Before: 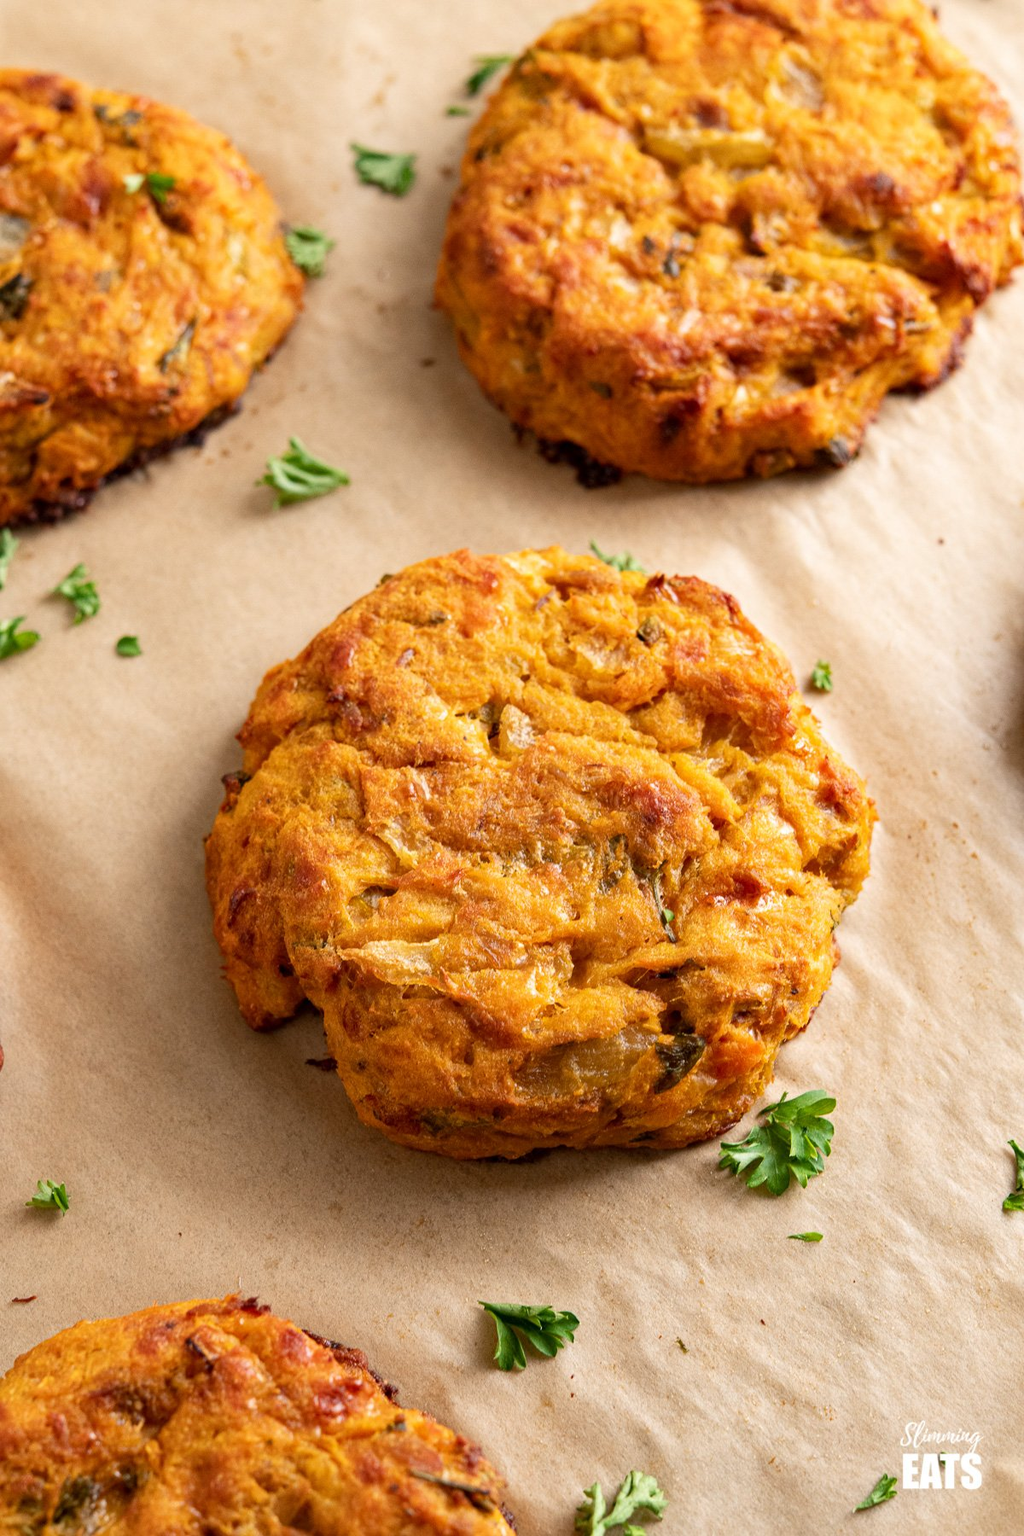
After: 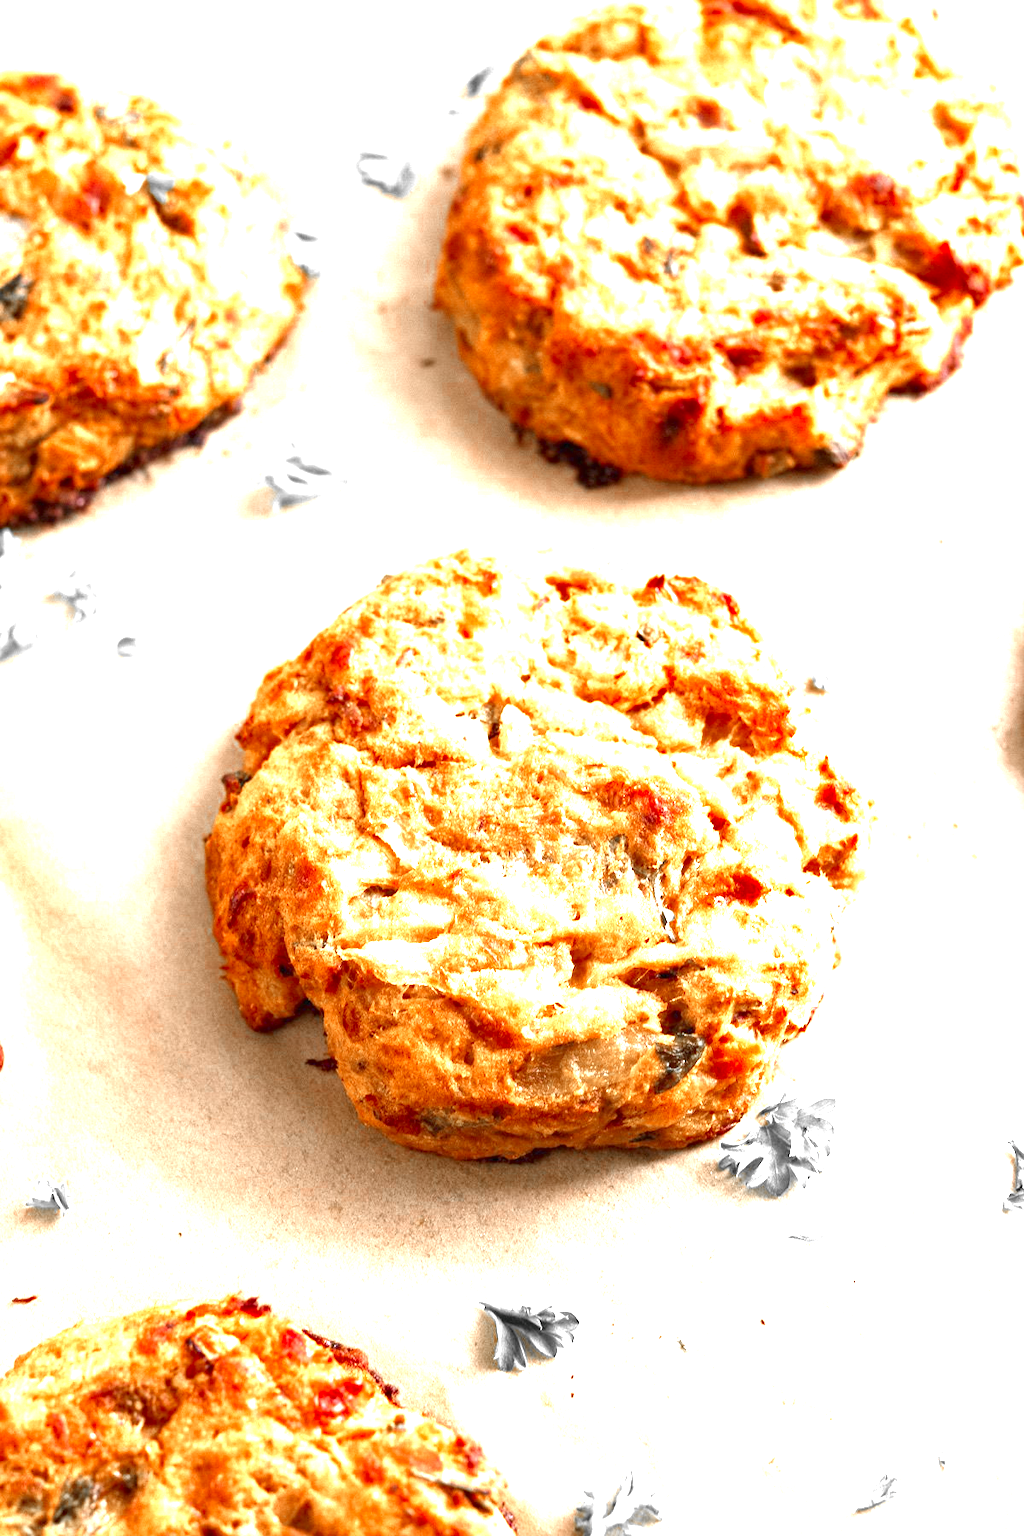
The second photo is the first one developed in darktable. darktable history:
color zones: curves: ch0 [(0, 0.497) (0.096, 0.361) (0.221, 0.538) (0.429, 0.5) (0.571, 0.5) (0.714, 0.5) (0.857, 0.5) (1, 0.497)]; ch1 [(0, 0.5) (0.143, 0.5) (0.257, -0.002) (0.429, 0.04) (0.571, -0.001) (0.714, -0.015) (0.857, 0.024) (1, 0.5)]
white balance: red 0.988, blue 1.017
exposure: black level correction 0, exposure 1.975 EV, compensate exposure bias true, compensate highlight preservation false
